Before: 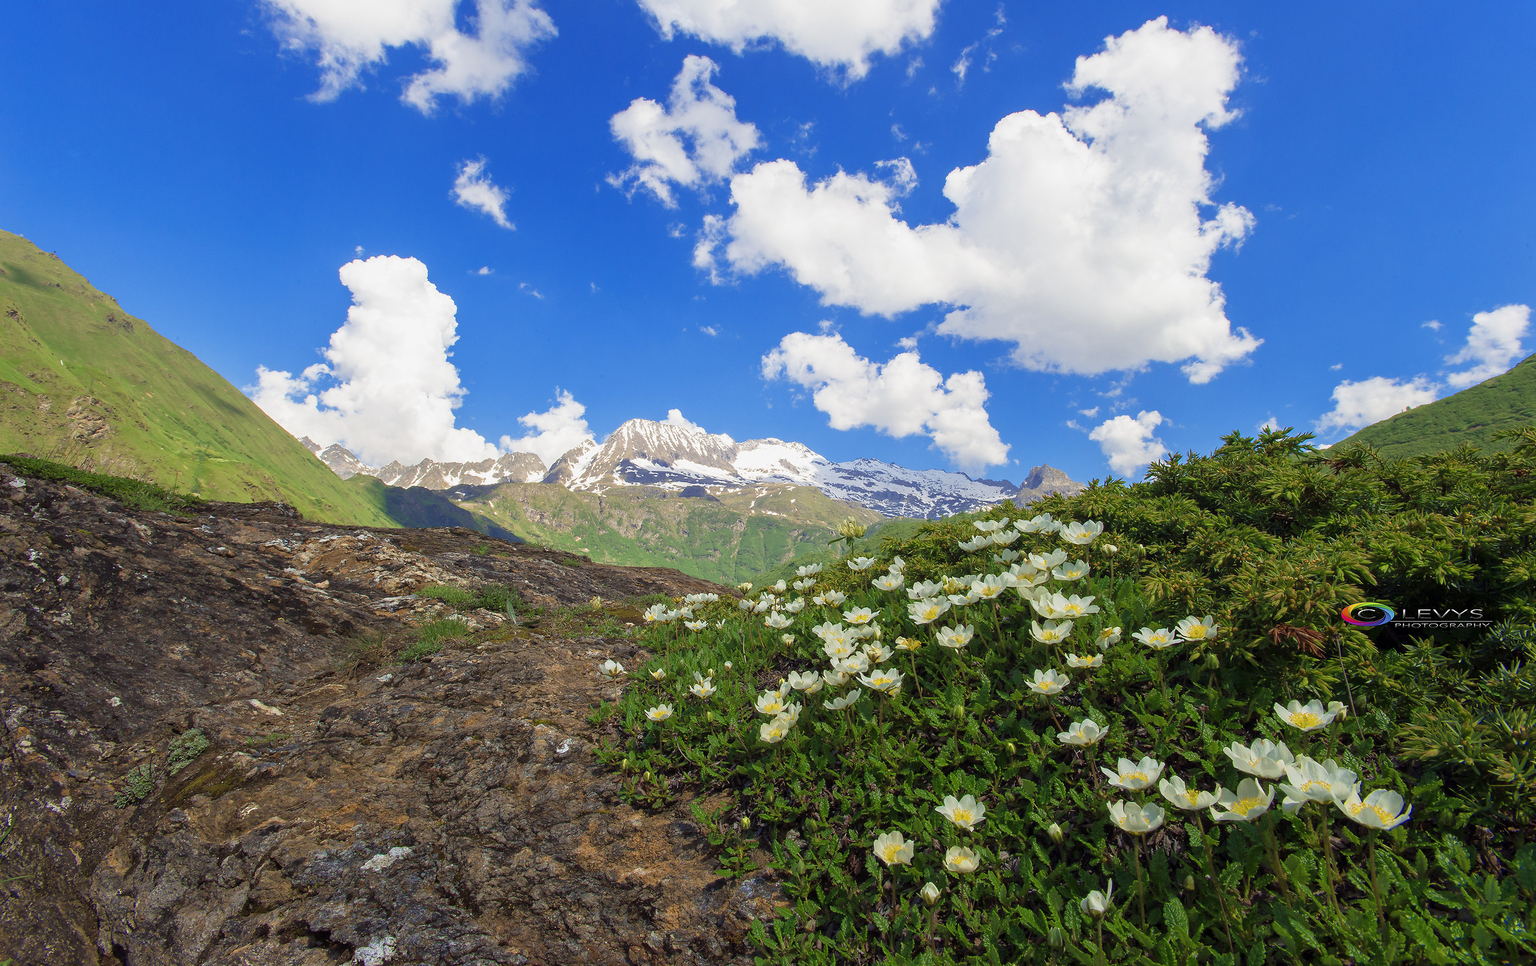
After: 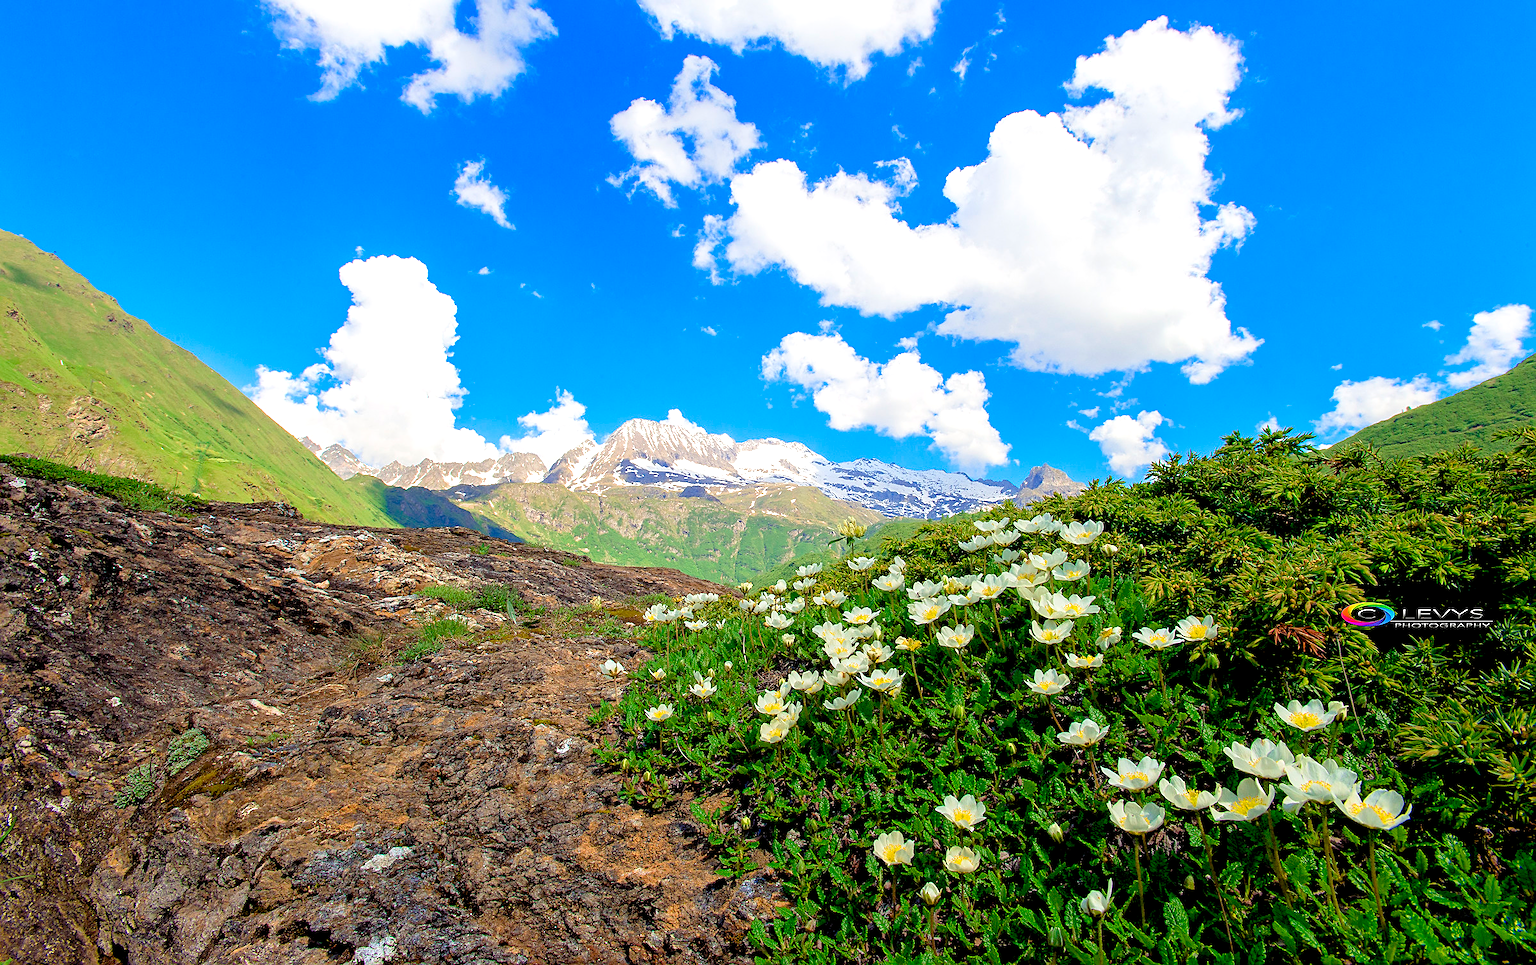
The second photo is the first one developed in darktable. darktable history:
levels: levels [0.044, 0.416, 0.908]
exposure: black level correction 0.011, compensate highlight preservation false
sharpen: on, module defaults
